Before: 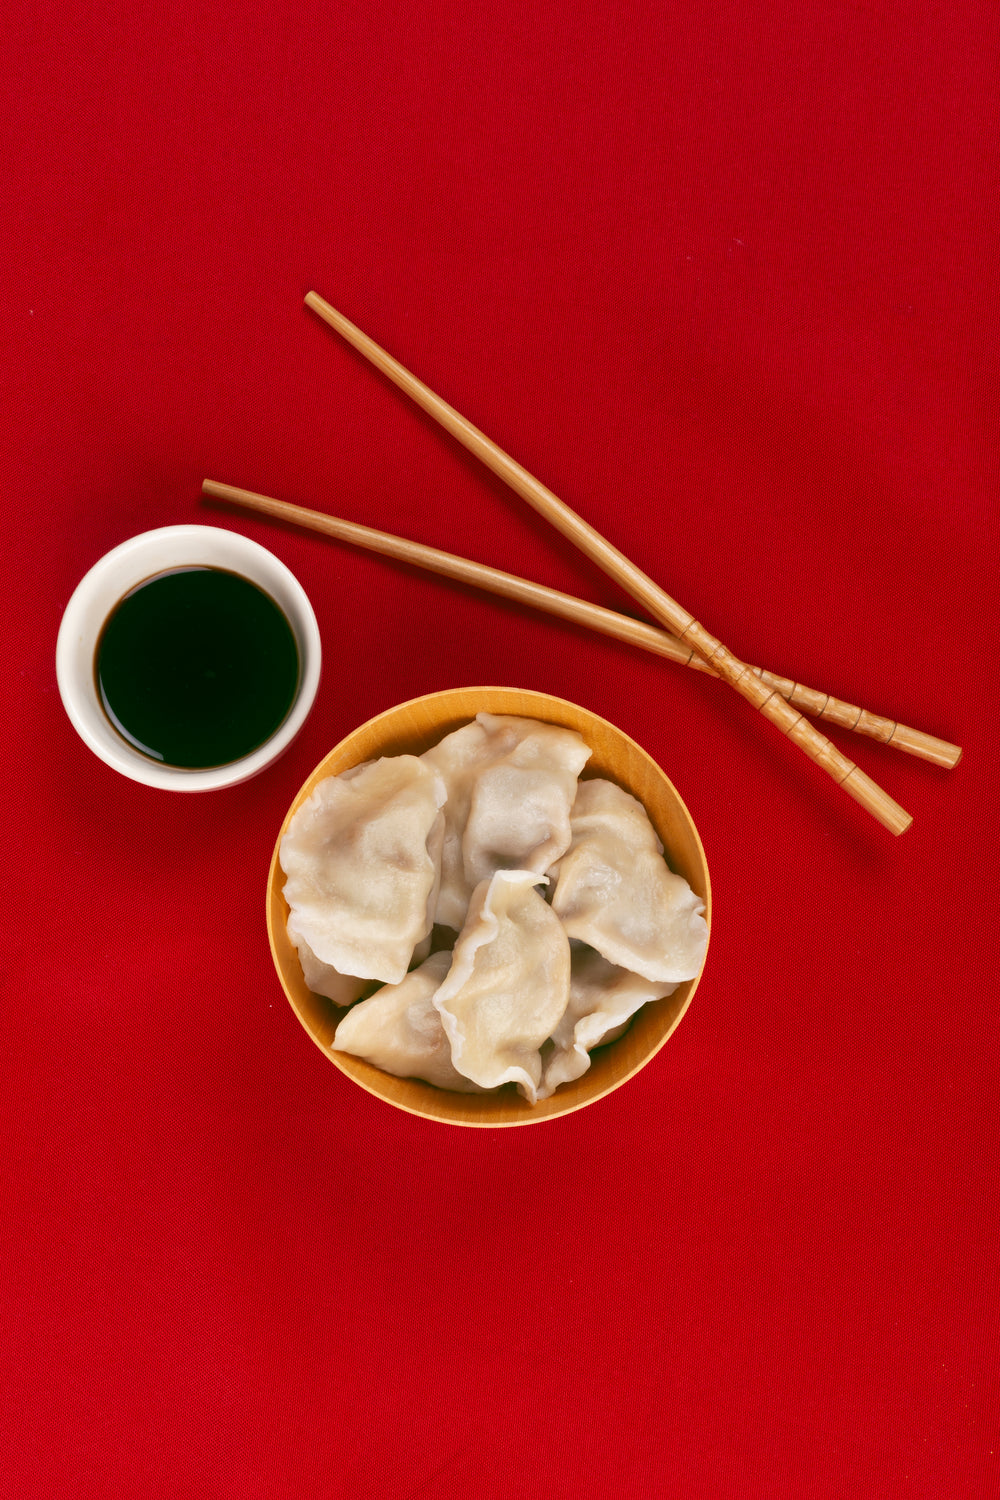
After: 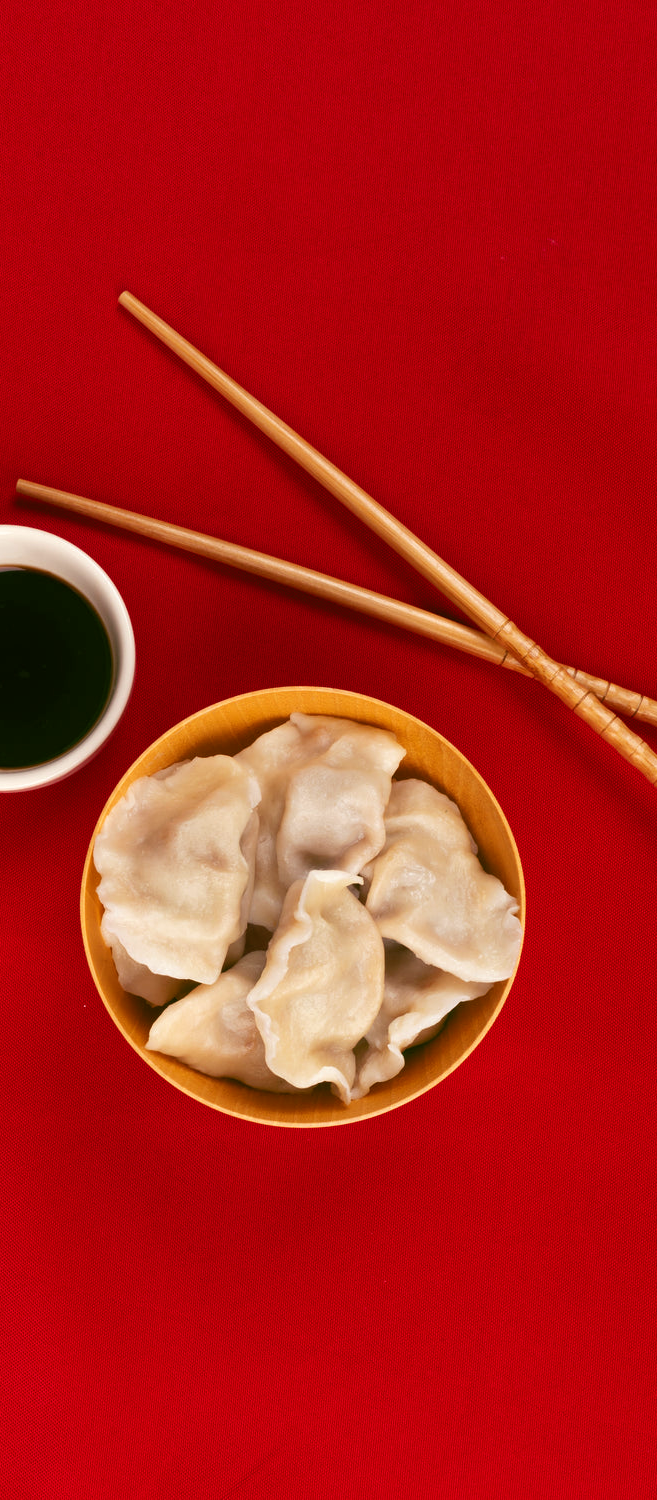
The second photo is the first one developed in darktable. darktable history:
crop and rotate: left 18.653%, right 15.642%
color balance rgb: power › chroma 1.54%, power › hue 26.67°, perceptual saturation grading › global saturation 0.982%, global vibrance 5.335%, contrast 2.692%
